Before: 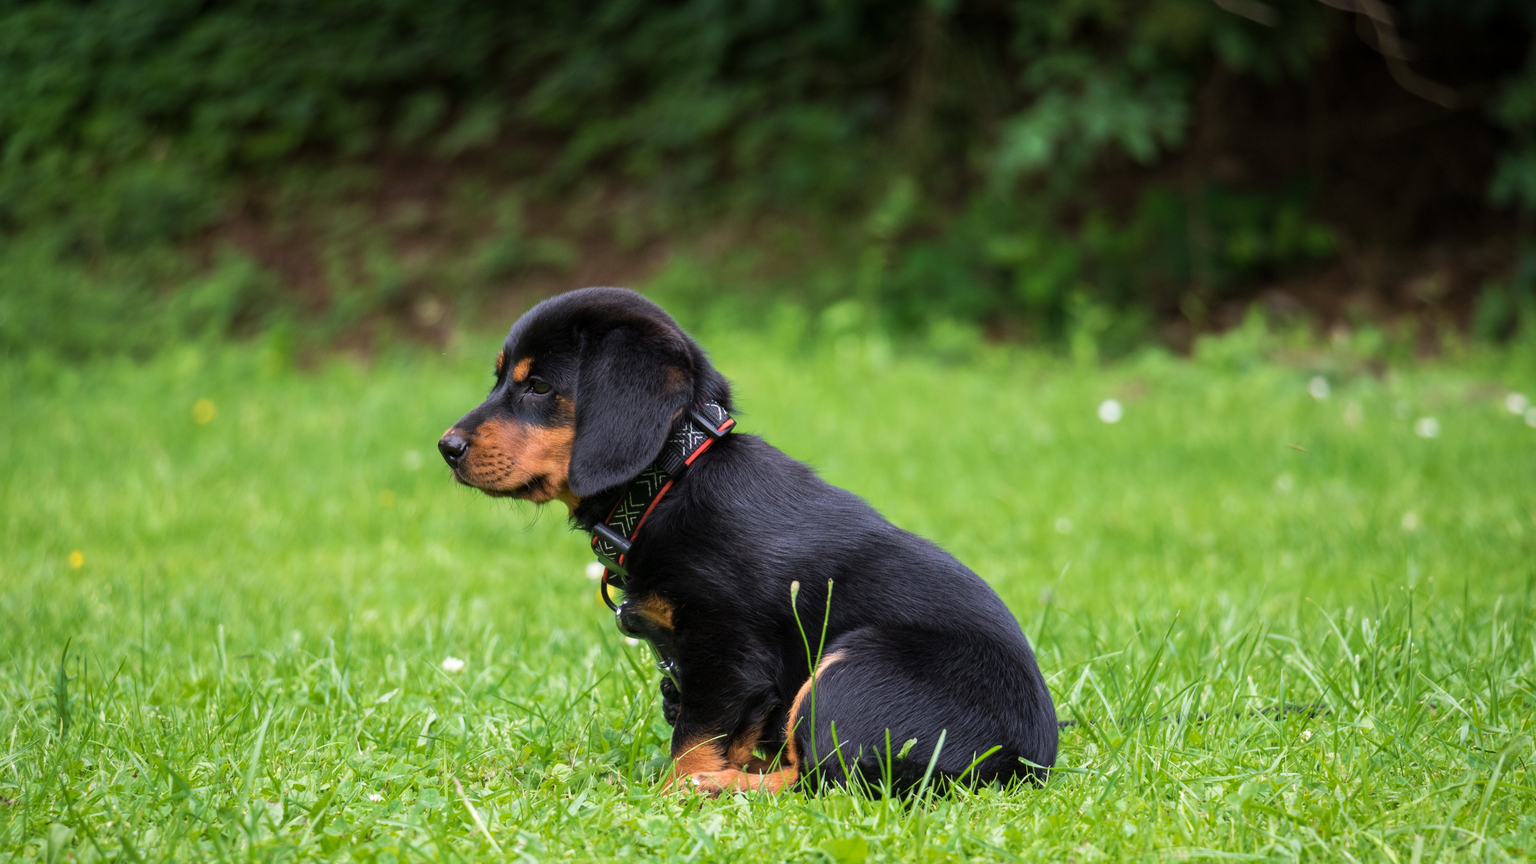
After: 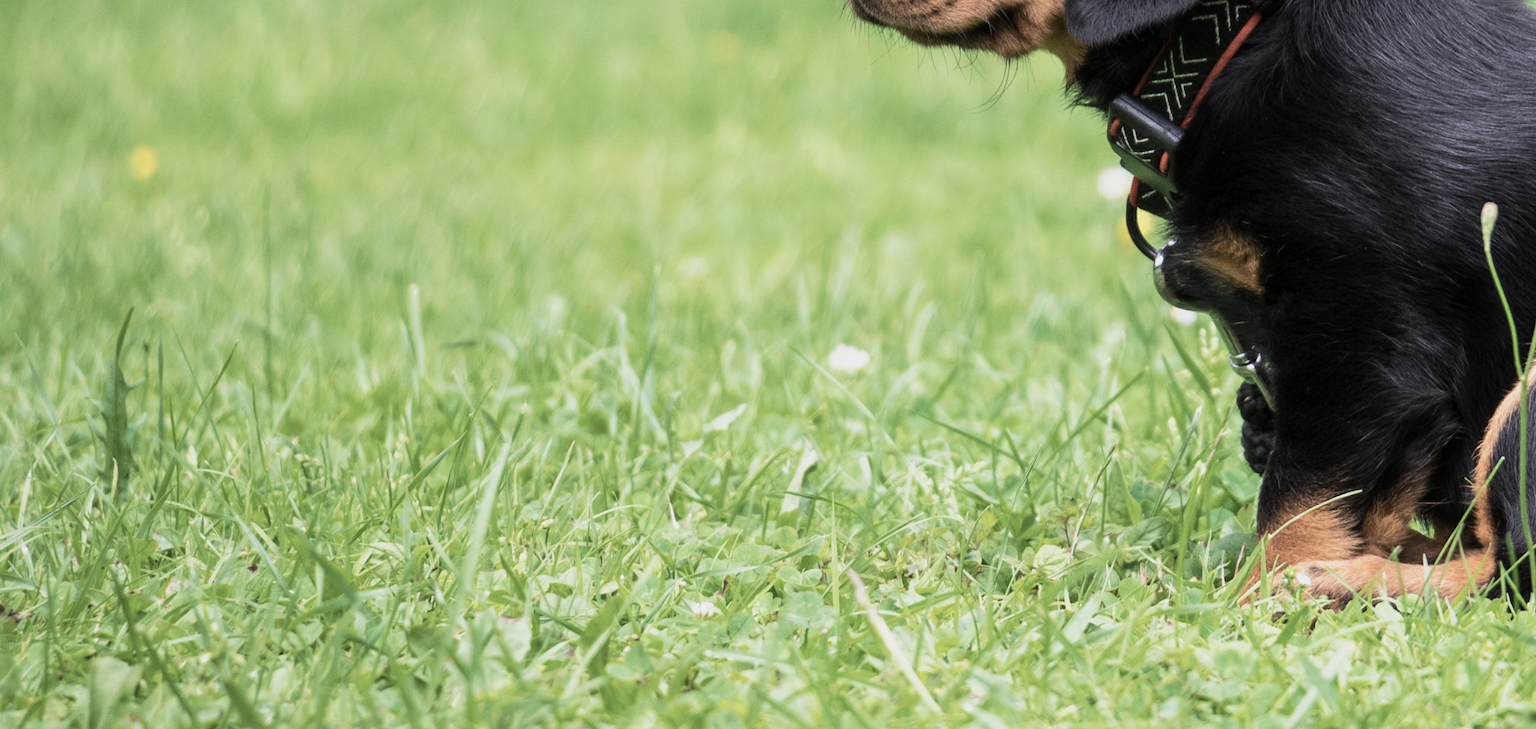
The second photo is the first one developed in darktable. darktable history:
exposure: exposure -0.36 EV, compensate highlight preservation false
crop and rotate: top 54.778%, right 46.61%, bottom 0.159%
base curve: curves: ch0 [(0, 0) (0.088, 0.125) (0.176, 0.251) (0.354, 0.501) (0.613, 0.749) (1, 0.877)], preserve colors none
contrast brightness saturation: contrast 0.1, saturation -0.36
